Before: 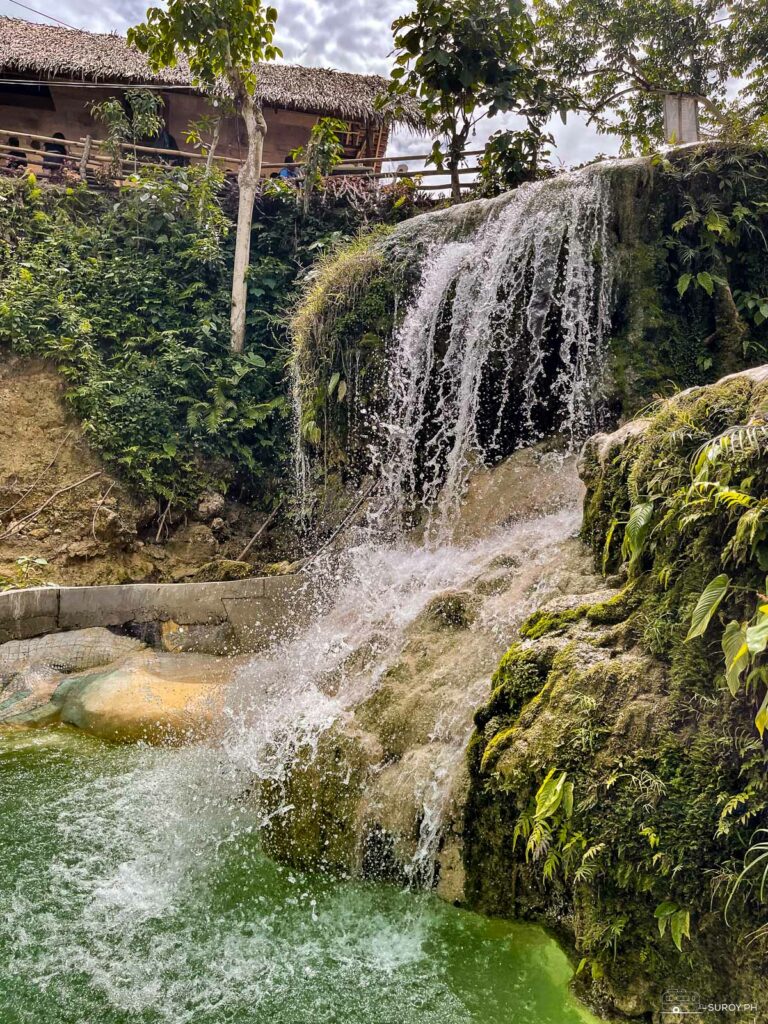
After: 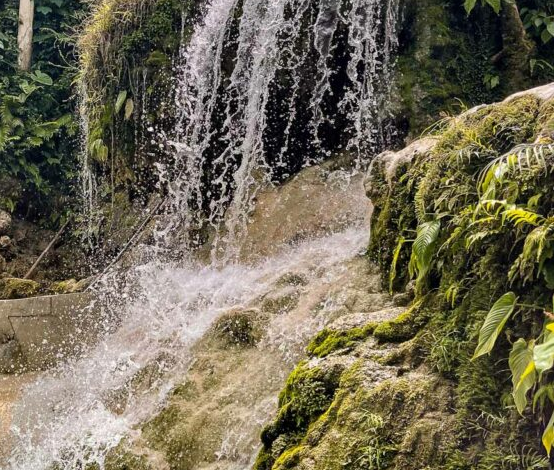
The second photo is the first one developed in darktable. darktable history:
crop and rotate: left 27.823%, top 27.55%, bottom 26.518%
